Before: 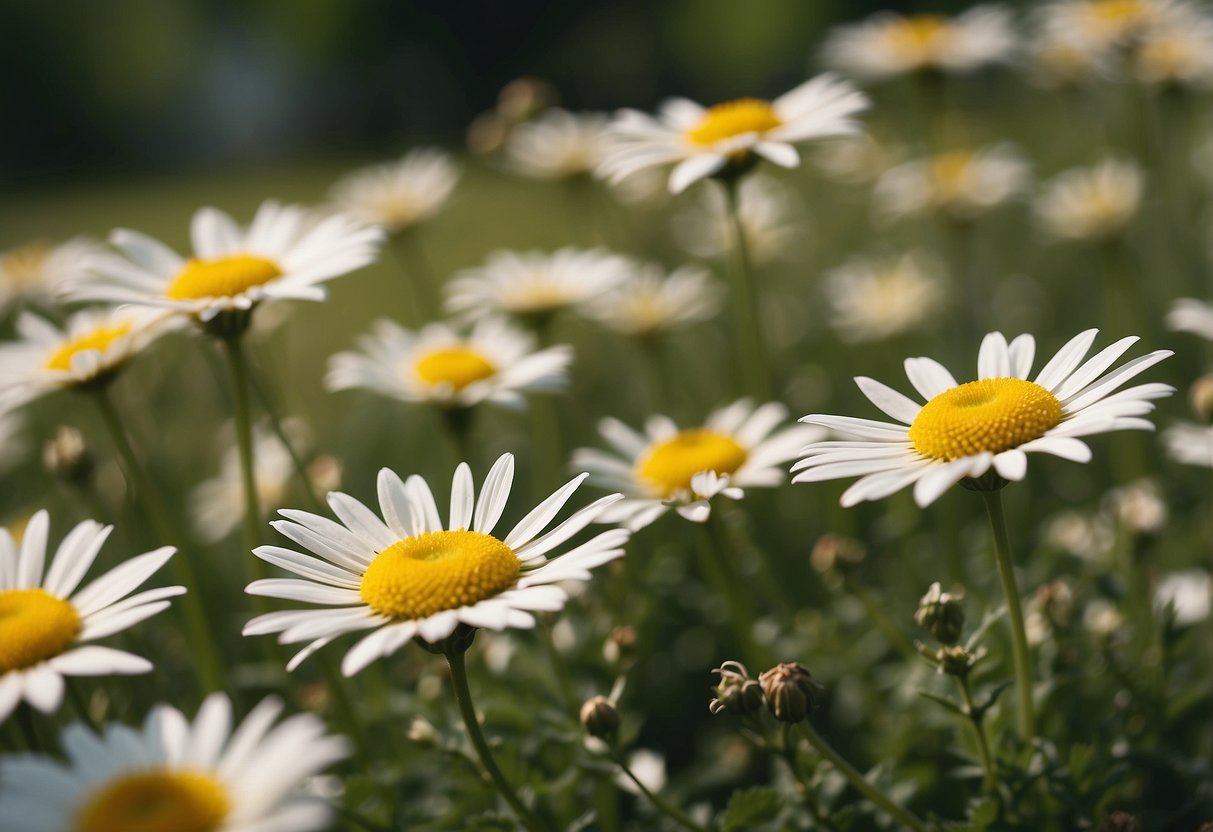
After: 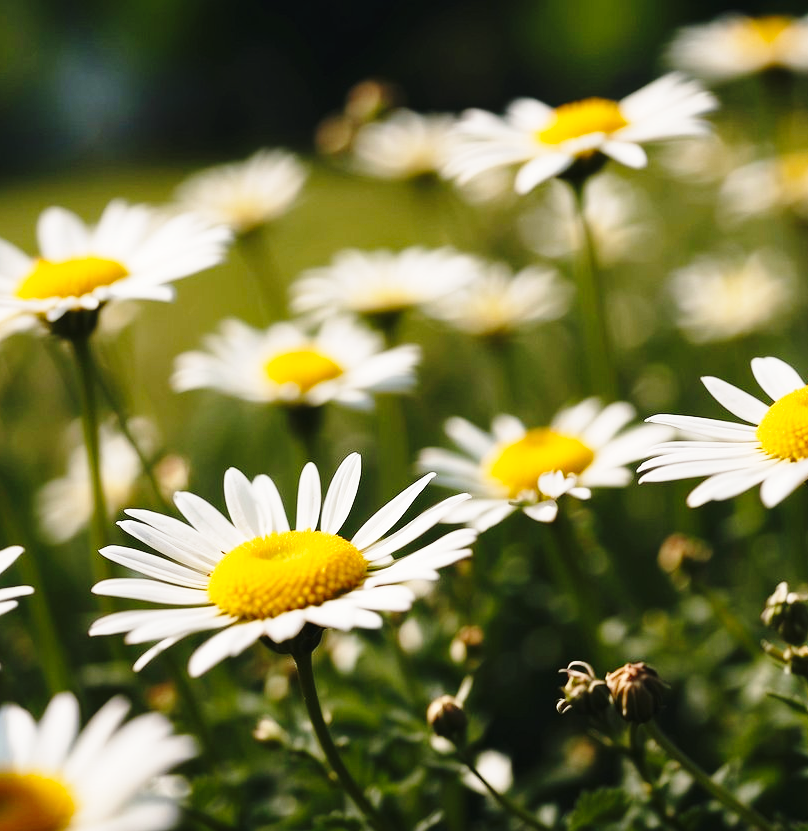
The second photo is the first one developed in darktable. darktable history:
base curve: curves: ch0 [(0, 0) (0.04, 0.03) (0.133, 0.232) (0.448, 0.748) (0.843, 0.968) (1, 1)], preserve colors none
crop and rotate: left 12.648%, right 20.685%
